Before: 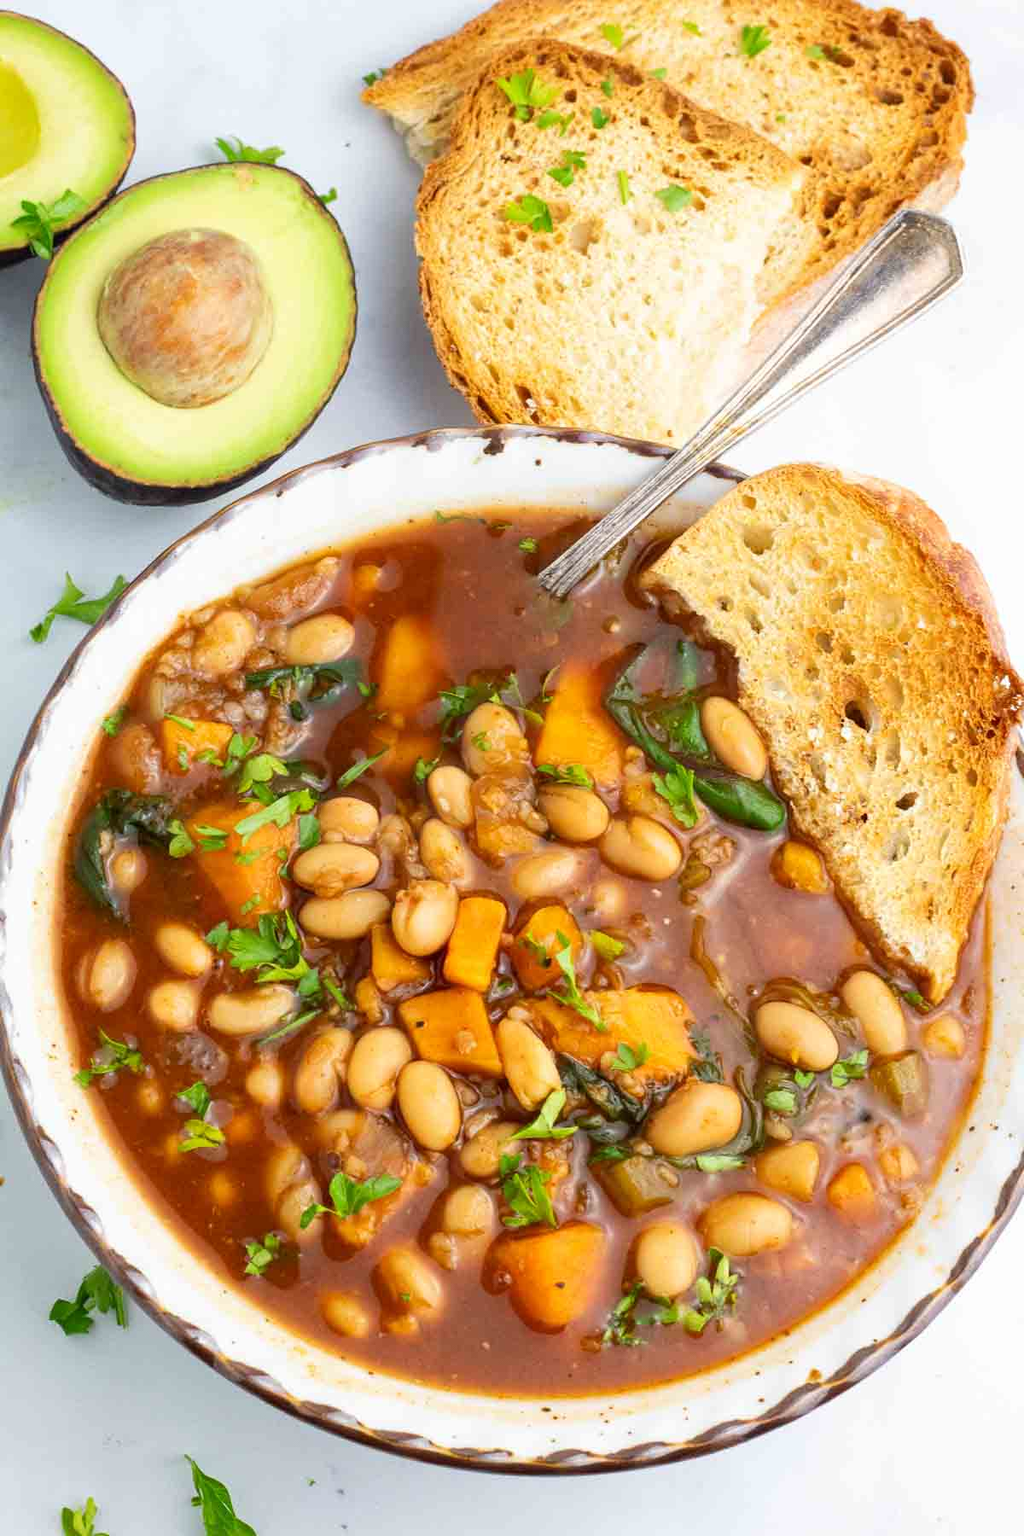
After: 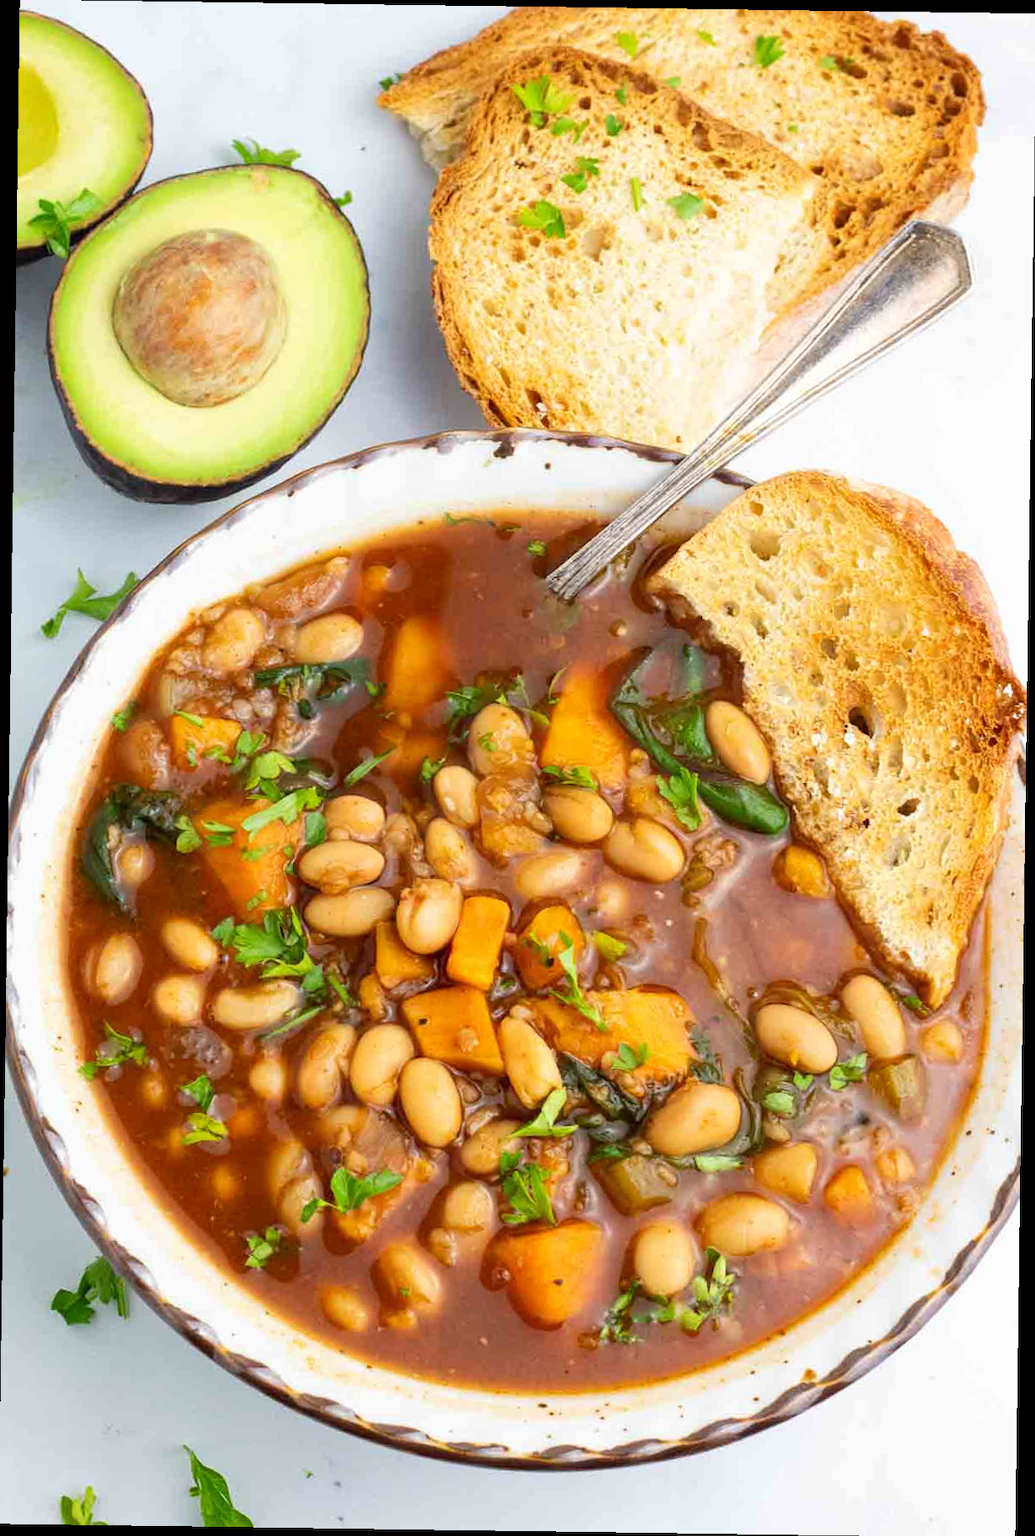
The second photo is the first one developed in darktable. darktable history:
crop and rotate: left 0.126%
white balance: emerald 1
rotate and perspective: rotation 0.8°, automatic cropping off
